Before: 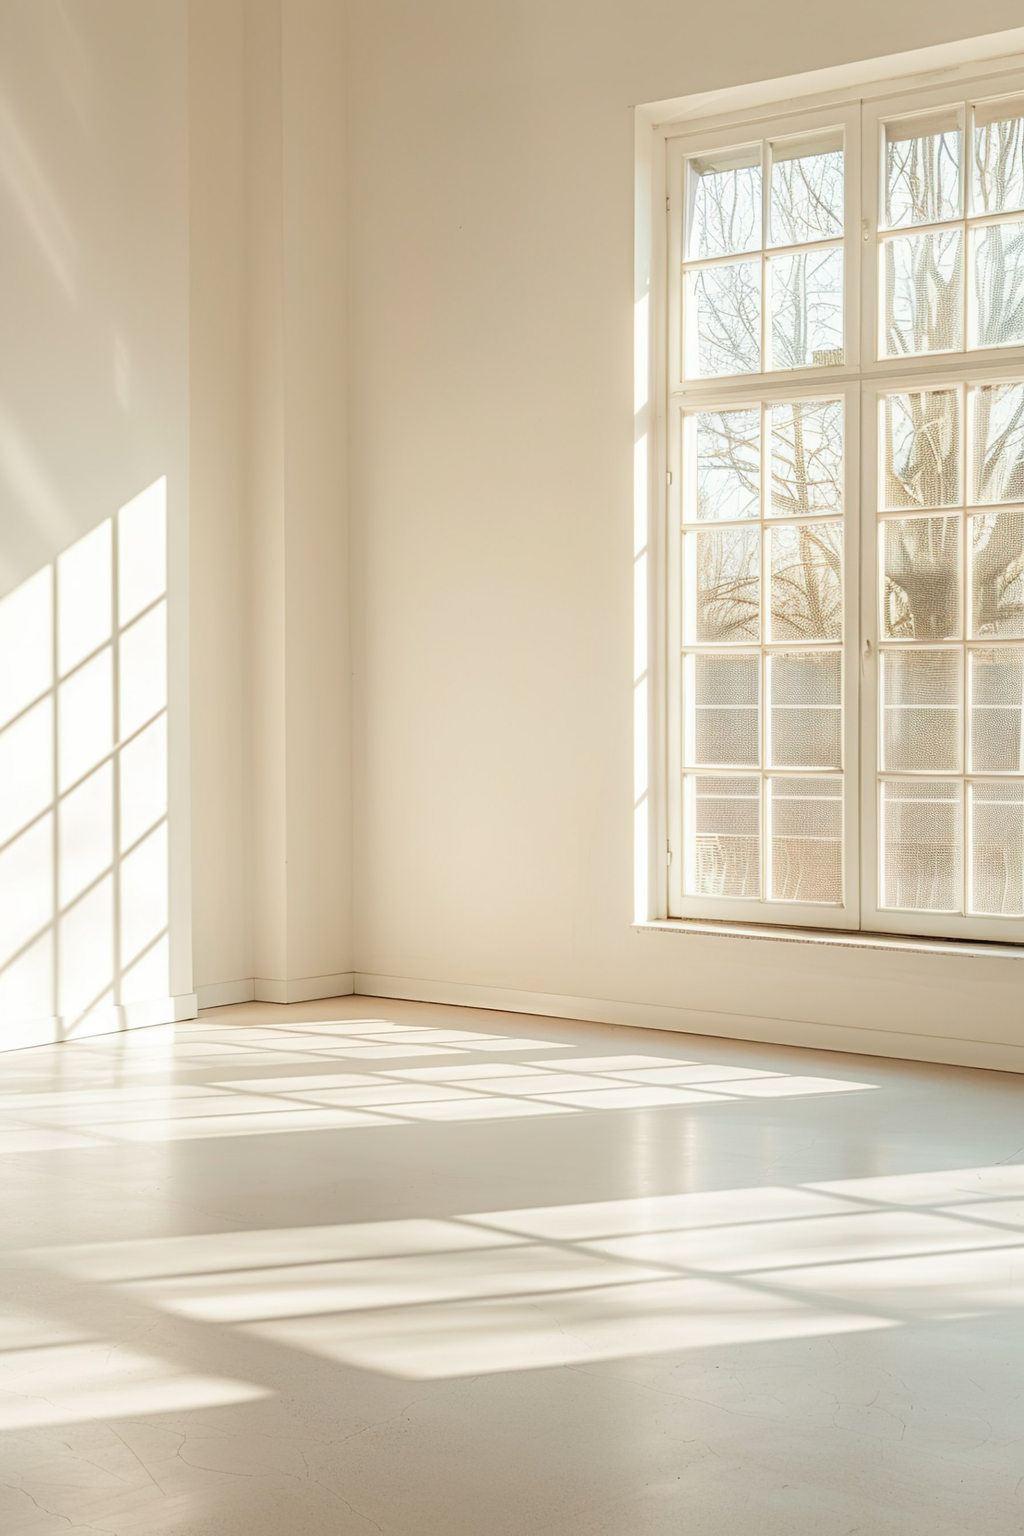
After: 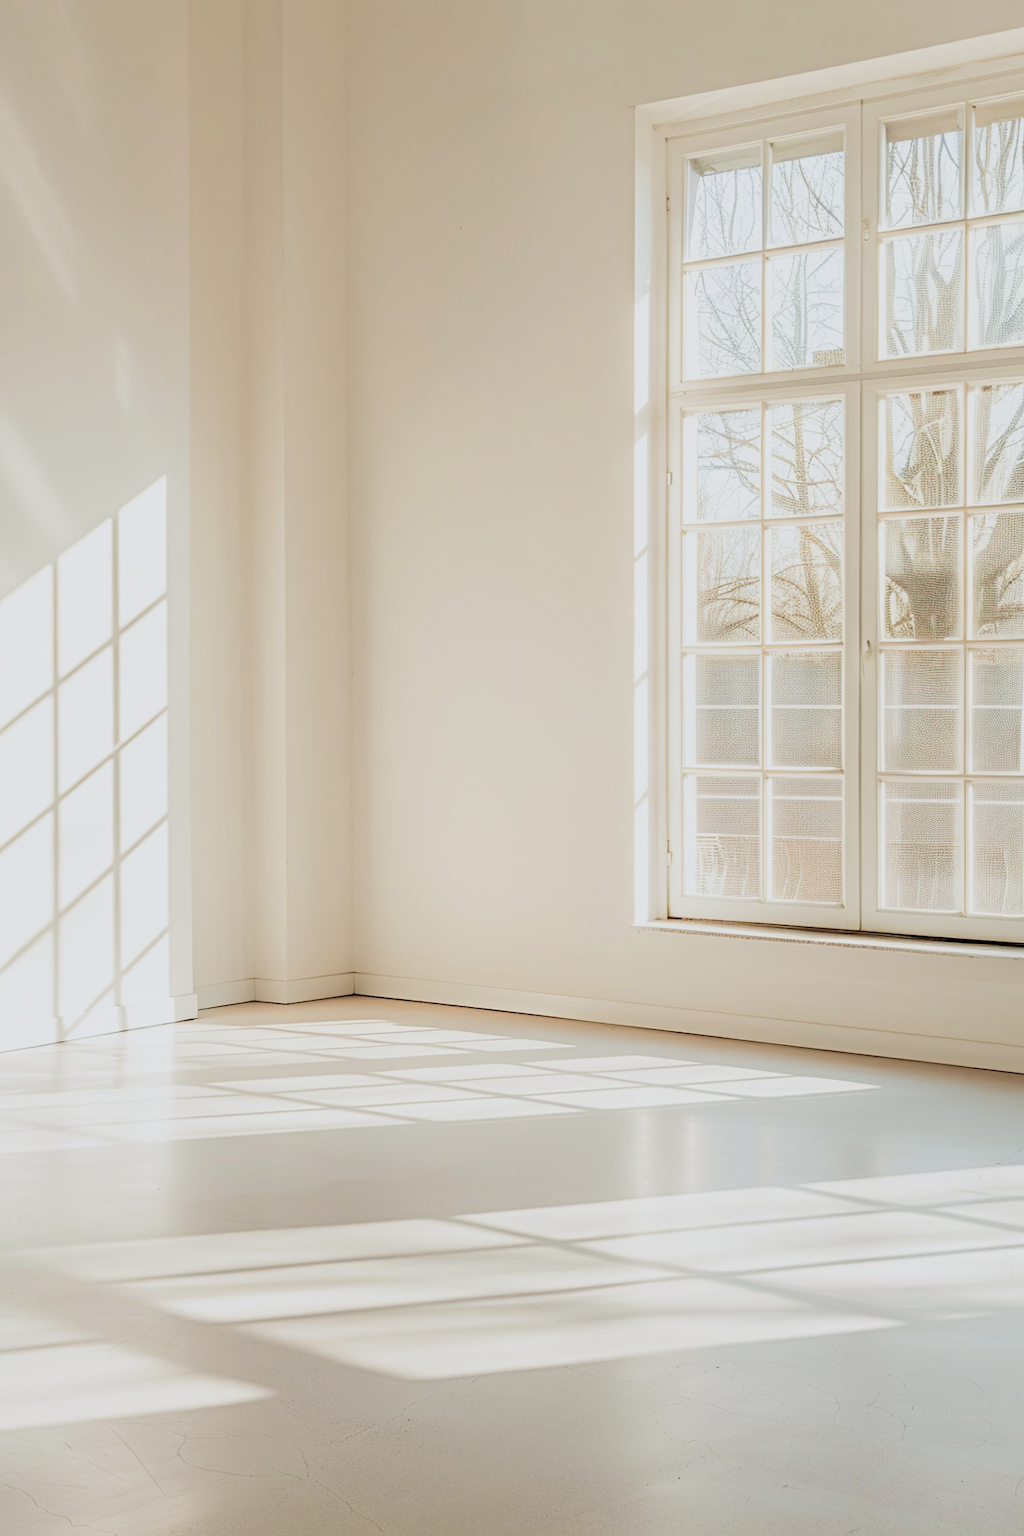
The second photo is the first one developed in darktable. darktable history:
white balance: red 0.983, blue 1.036
filmic rgb: black relative exposure -5 EV, hardness 2.88, contrast 1.3, highlights saturation mix -30%
